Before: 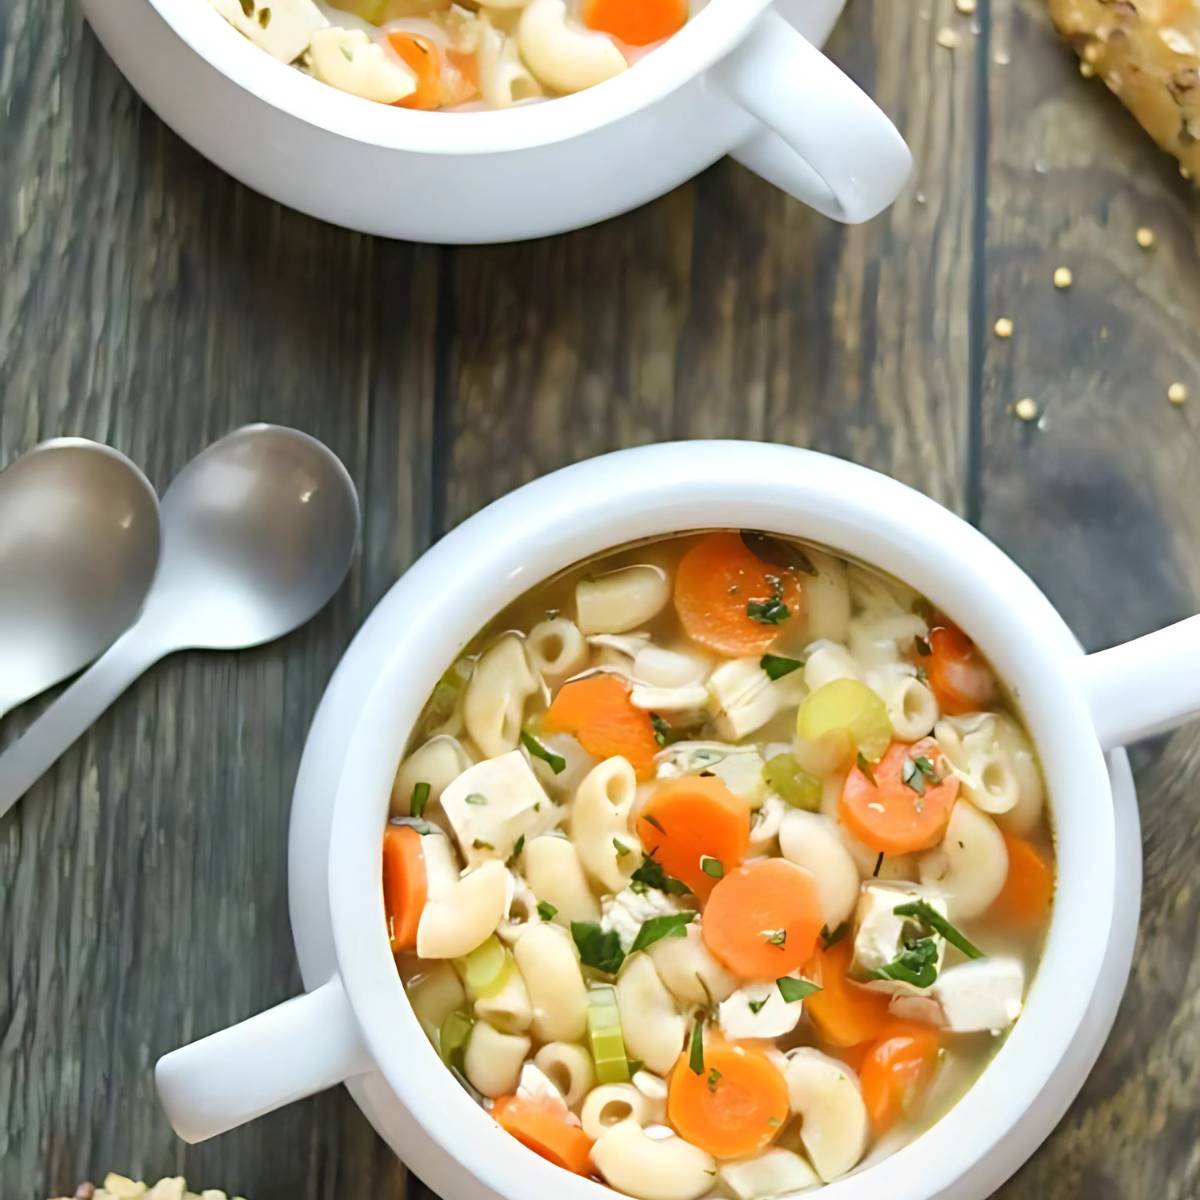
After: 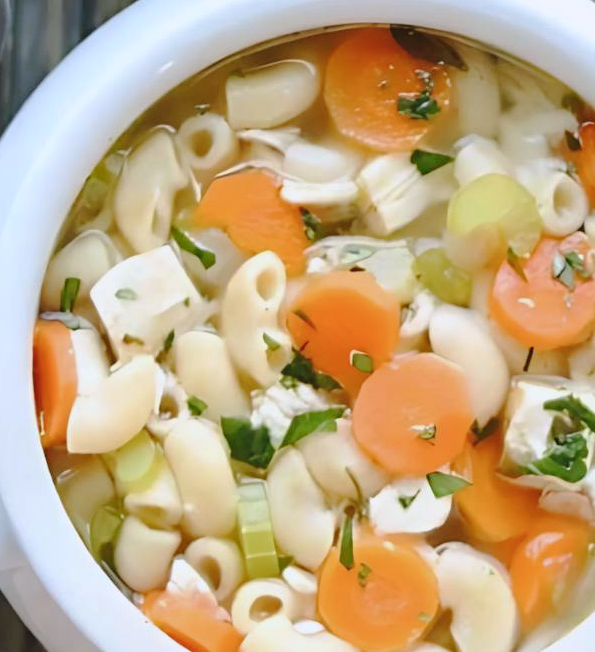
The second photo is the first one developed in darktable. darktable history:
crop: left 29.21%, top 42.12%, right 21.172%, bottom 3.493%
exposure: compensate highlight preservation false
color balance rgb: power › hue 207.56°, perceptual saturation grading › global saturation 0.631%
tone curve: curves: ch0 [(0, 0.026) (0.175, 0.178) (0.463, 0.502) (0.796, 0.764) (1, 0.961)]; ch1 [(0, 0) (0.437, 0.398) (0.469, 0.472) (0.505, 0.504) (0.553, 0.552) (1, 1)]; ch2 [(0, 0) (0.505, 0.495) (0.579, 0.579) (1, 1)], preserve colors none
color calibration: illuminant as shot in camera, x 0.358, y 0.373, temperature 4628.91 K
